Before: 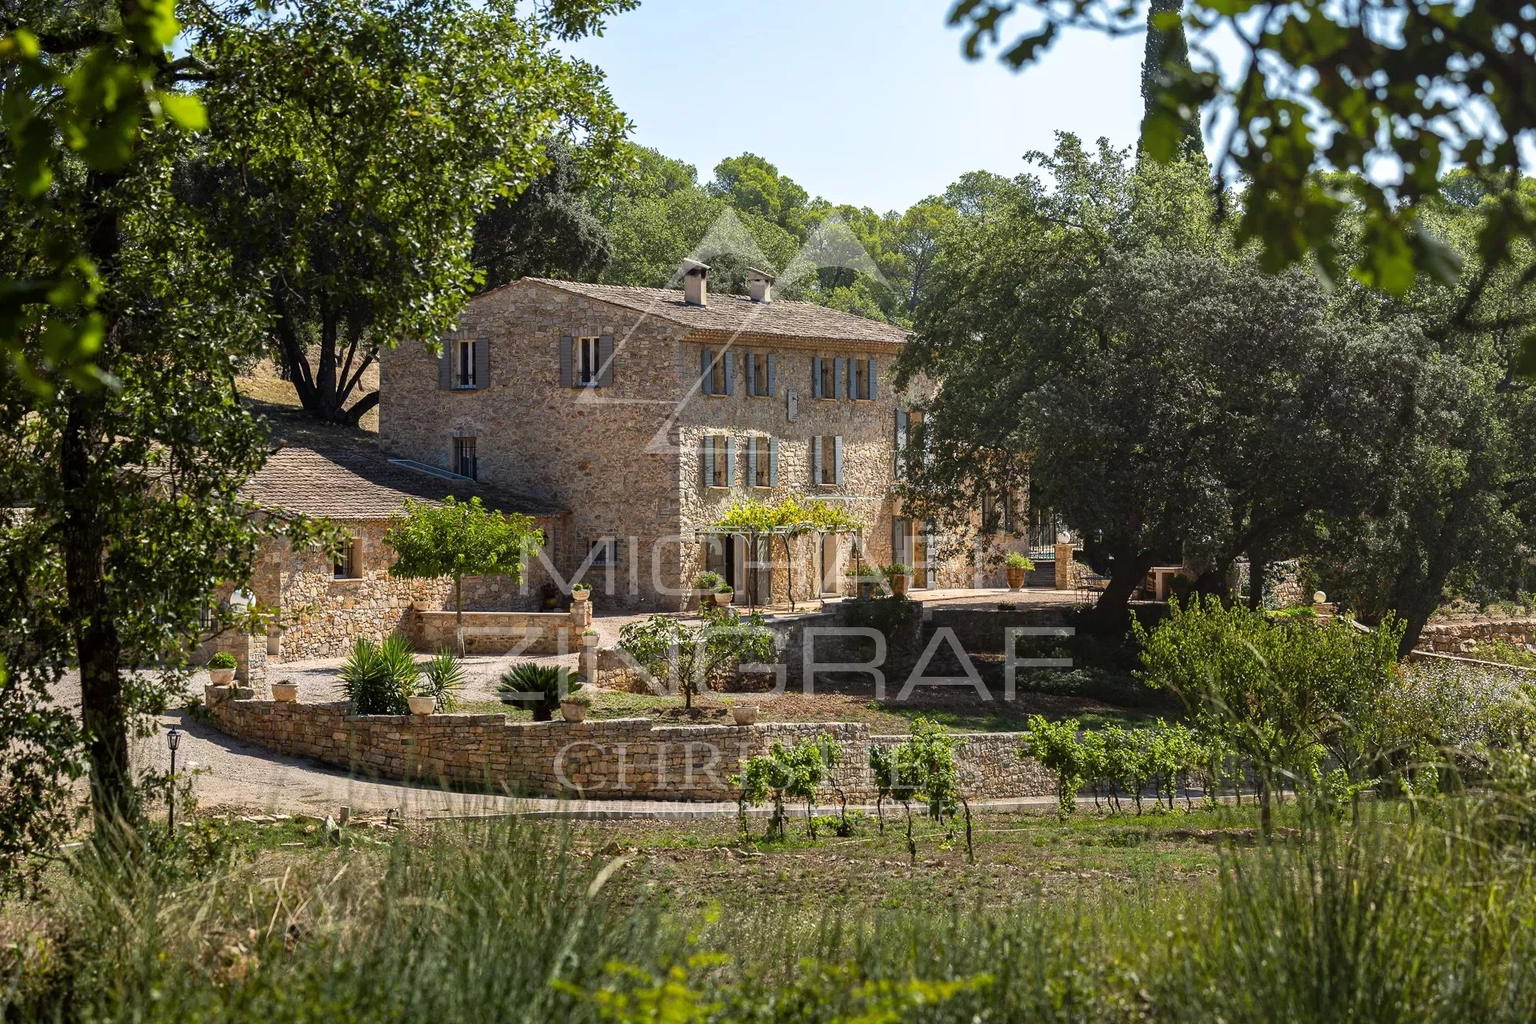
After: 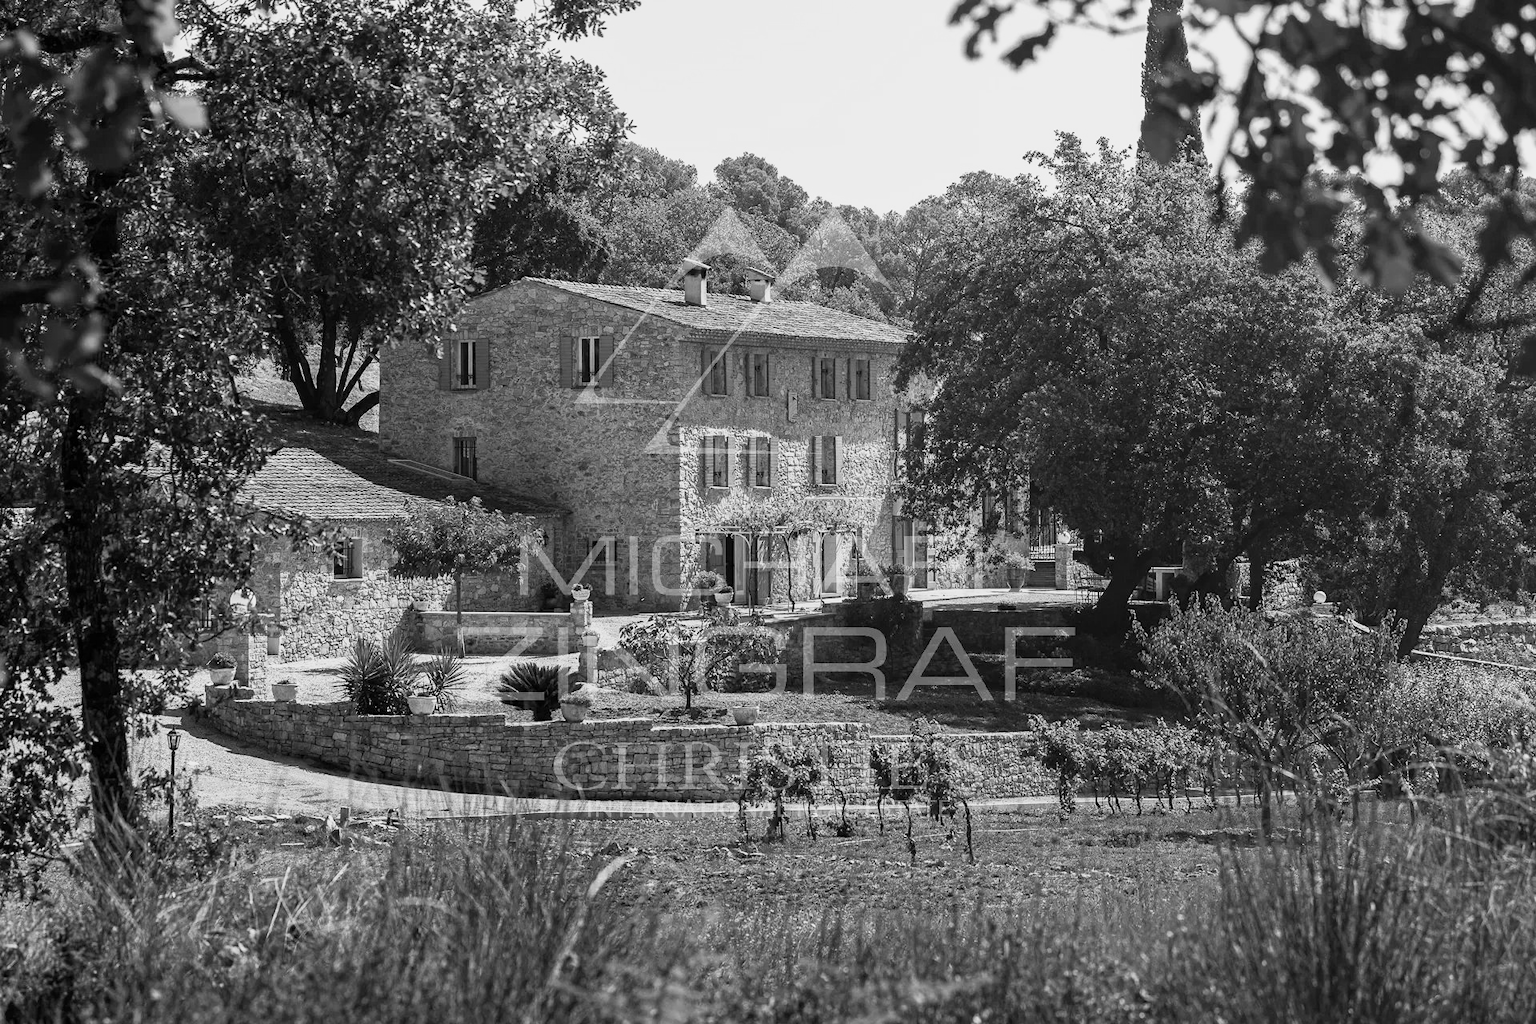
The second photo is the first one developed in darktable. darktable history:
color calibration: output gray [0.23, 0.37, 0.4, 0], gray › normalize channels true, illuminant same as pipeline (D50), adaptation XYZ, x 0.346, y 0.359, gamut compression 0
base curve: curves: ch0 [(0, 0) (0.088, 0.125) (0.176, 0.251) (0.354, 0.501) (0.613, 0.749) (1, 0.877)], preserve colors none
